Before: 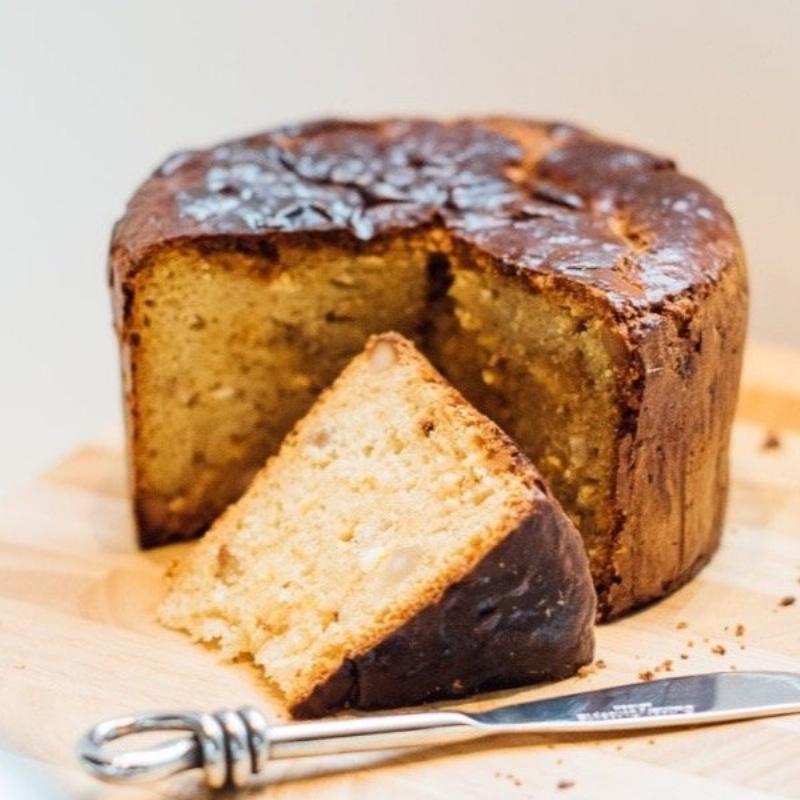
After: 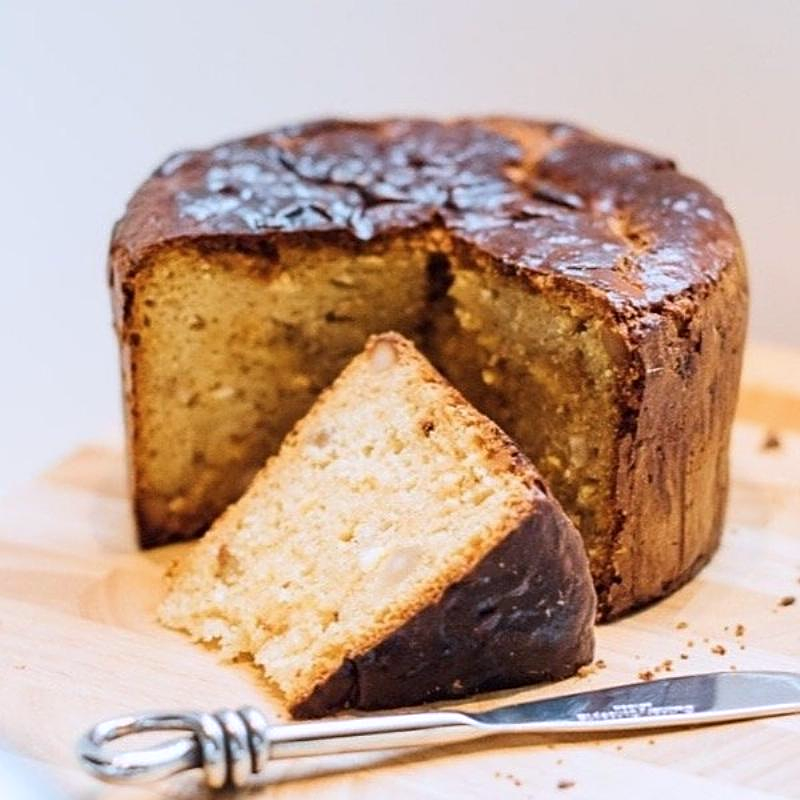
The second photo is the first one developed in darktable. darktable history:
white balance: emerald 1
color calibration: illuminant as shot in camera, x 0.358, y 0.373, temperature 4628.91 K
sharpen: on, module defaults
